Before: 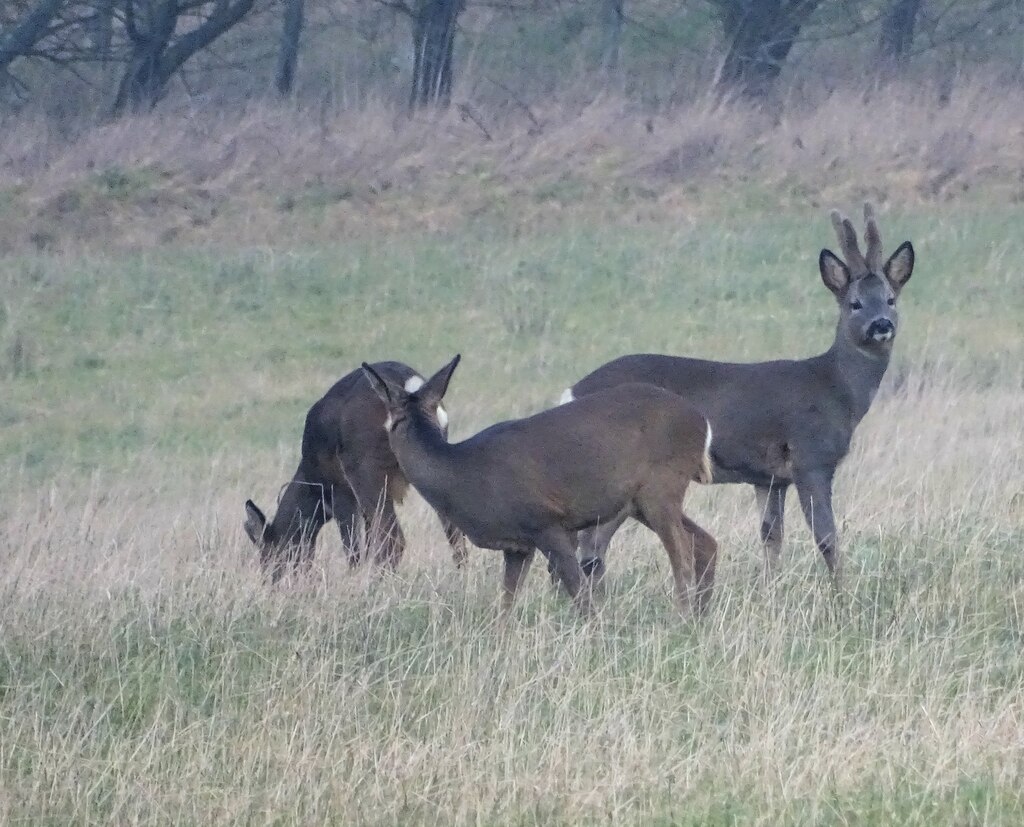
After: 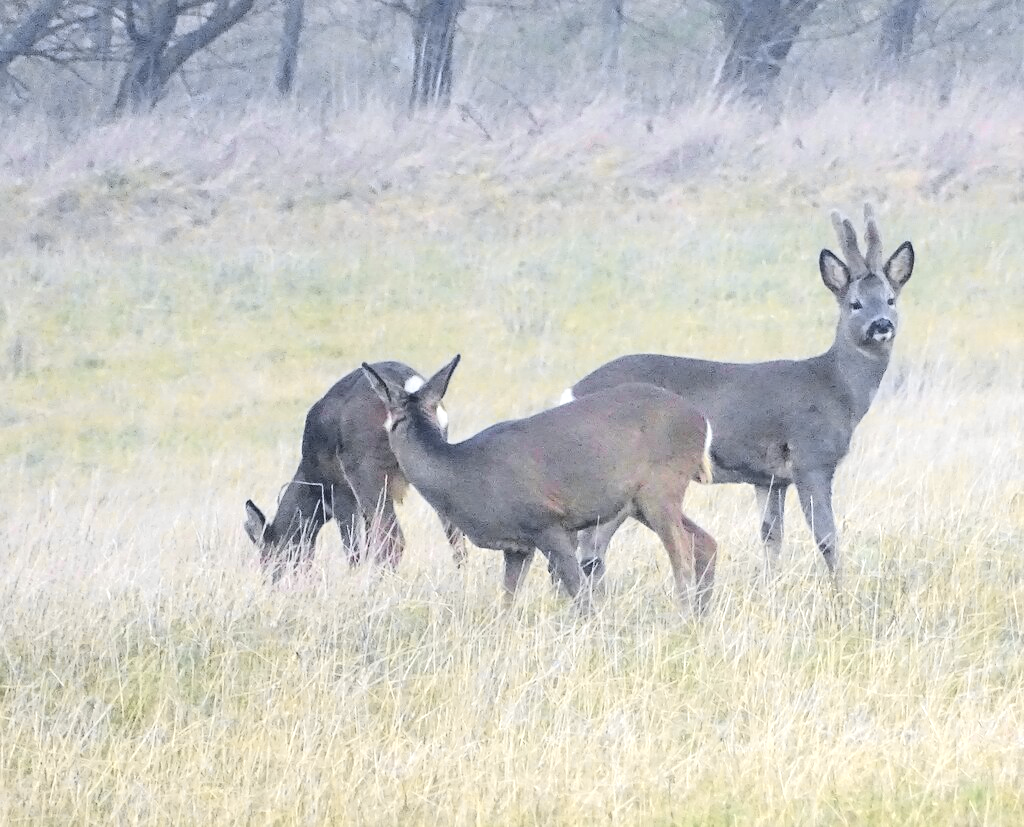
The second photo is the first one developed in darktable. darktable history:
exposure: exposure 1 EV, compensate highlight preservation false
tone curve: curves: ch0 [(0, 0.017) (0.239, 0.277) (0.508, 0.593) (0.826, 0.855) (1, 0.945)]; ch1 [(0, 0) (0.401, 0.42) (0.442, 0.47) (0.492, 0.498) (0.511, 0.504) (0.555, 0.586) (0.681, 0.739) (1, 1)]; ch2 [(0, 0) (0.411, 0.433) (0.5, 0.504) (0.545, 0.574) (1, 1)], color space Lab, independent channels, preserve colors none
sharpen: amount 0.2
